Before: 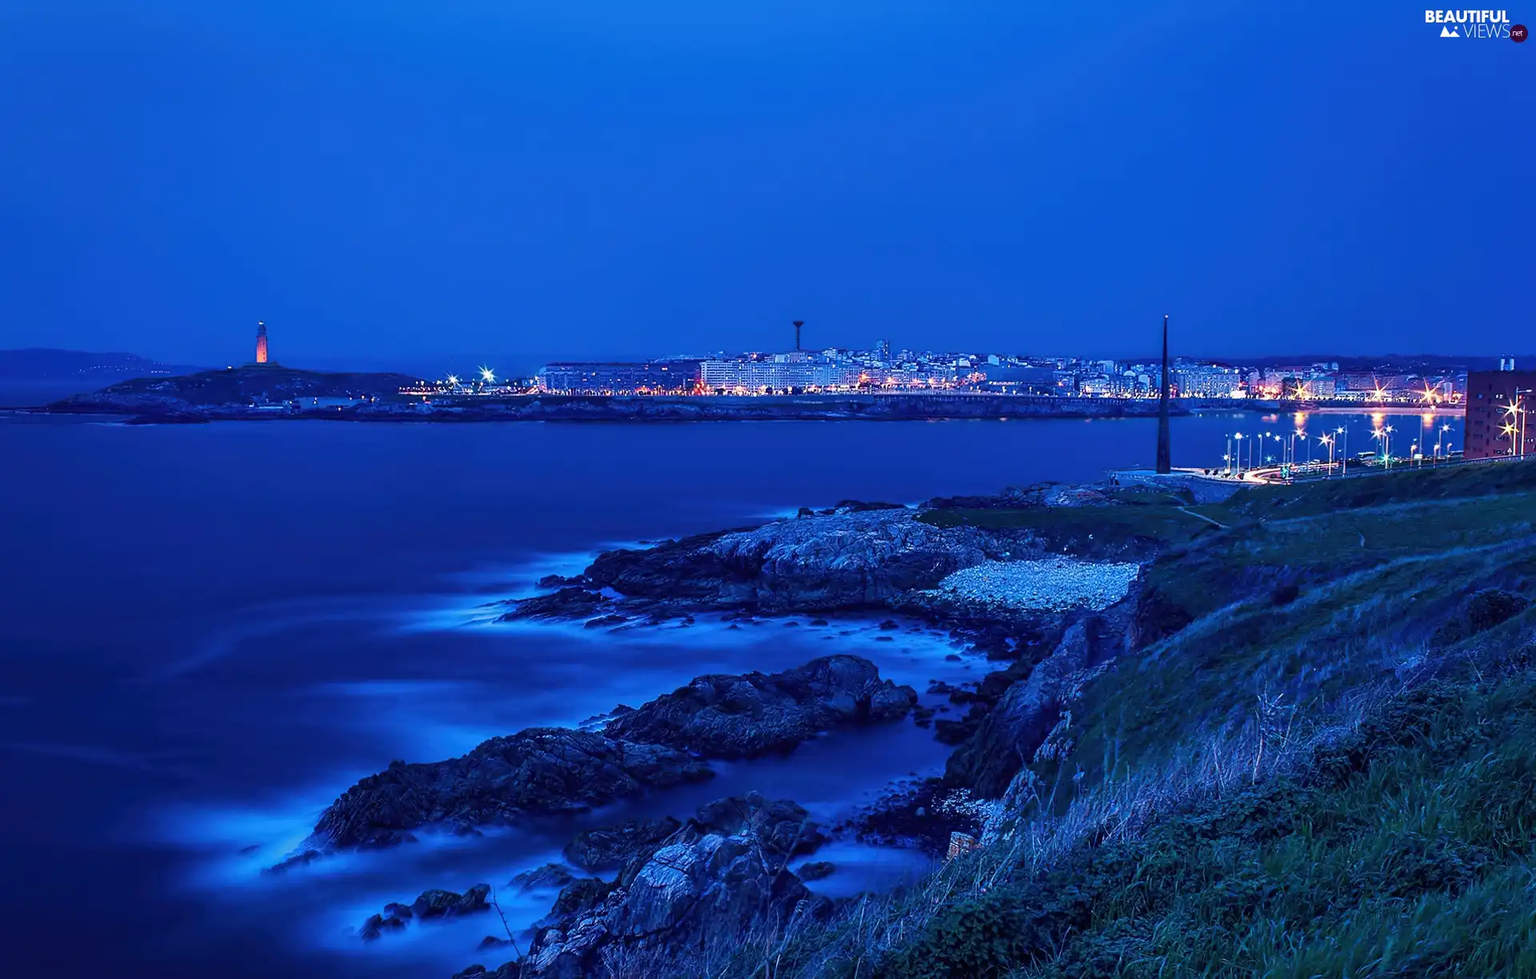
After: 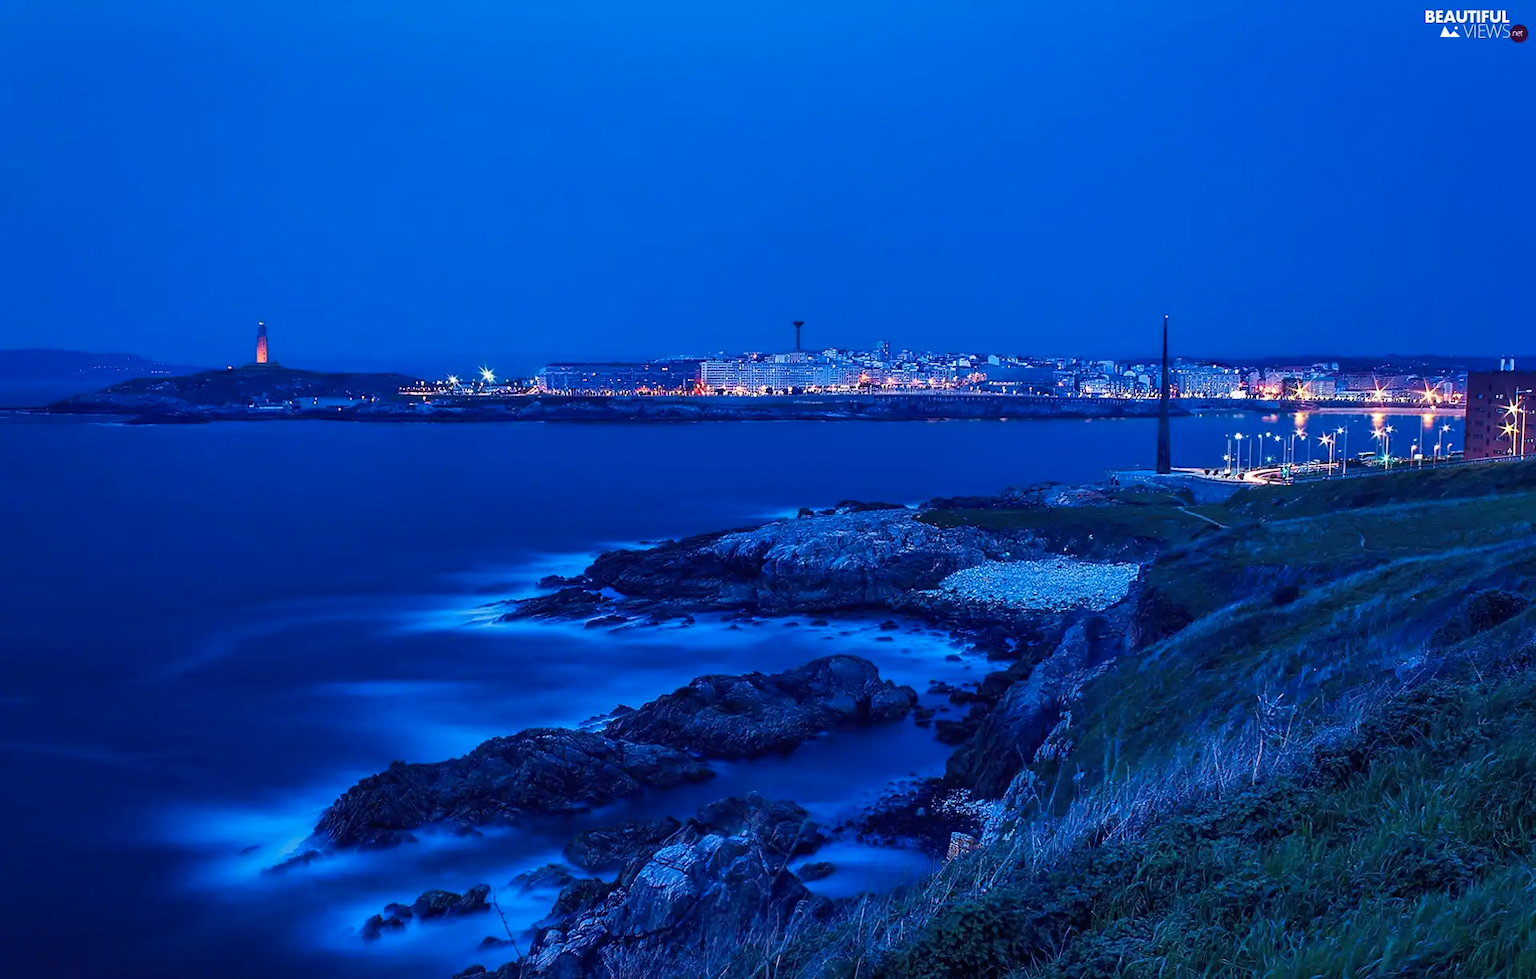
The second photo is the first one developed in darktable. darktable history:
color zones: curves: ch1 [(0.113, 0.438) (0.75, 0.5)]; ch2 [(0.12, 0.526) (0.75, 0.5)], mix -123.78%
